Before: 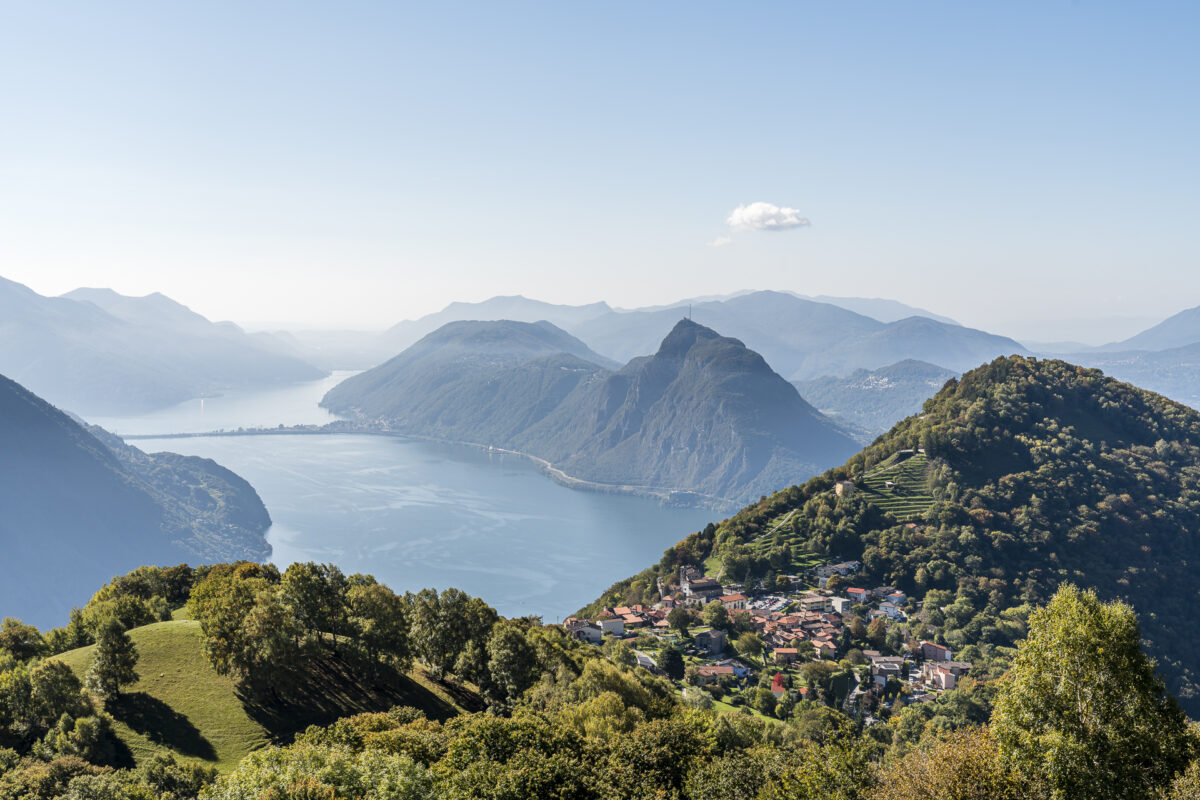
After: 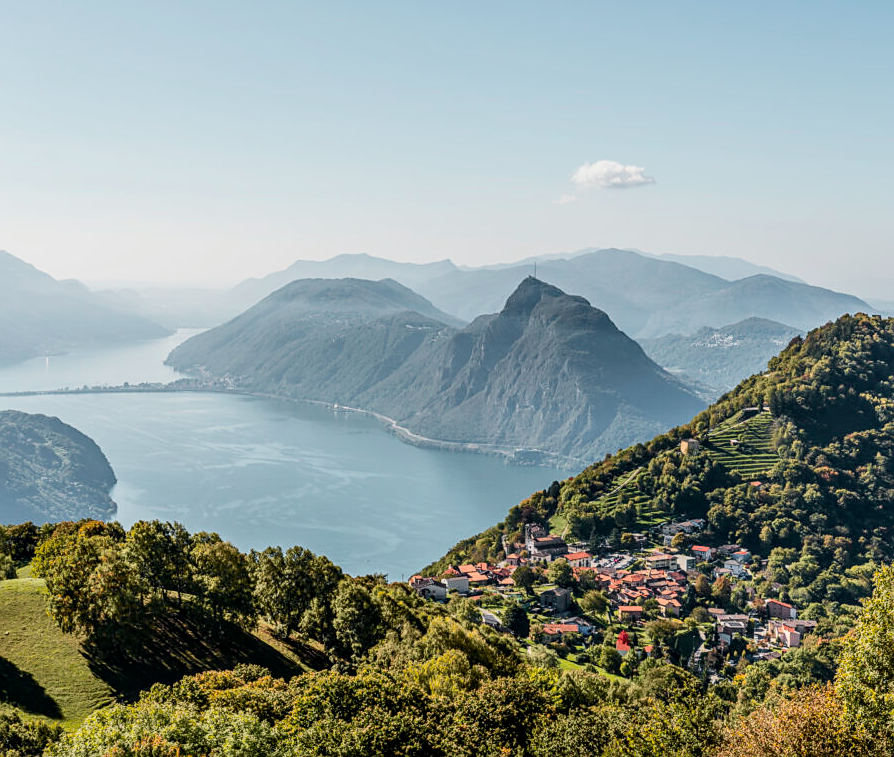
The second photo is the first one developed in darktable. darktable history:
local contrast: detail 130%
sharpen: radius 1.831, amount 0.415, threshold 1.294
crop and rotate: left 12.976%, top 5.288%, right 12.522%
tone curve: curves: ch0 [(0, 0.018) (0.036, 0.038) (0.15, 0.131) (0.27, 0.247) (0.545, 0.561) (0.761, 0.761) (1, 0.919)]; ch1 [(0, 0) (0.179, 0.173) (0.322, 0.32) (0.429, 0.431) (0.502, 0.5) (0.519, 0.522) (0.562, 0.588) (0.625, 0.67) (0.711, 0.745) (1, 1)]; ch2 [(0, 0) (0.29, 0.295) (0.404, 0.436) (0.497, 0.499) (0.521, 0.523) (0.561, 0.605) (0.657, 0.655) (0.712, 0.764) (1, 1)], color space Lab, independent channels, preserve colors none
